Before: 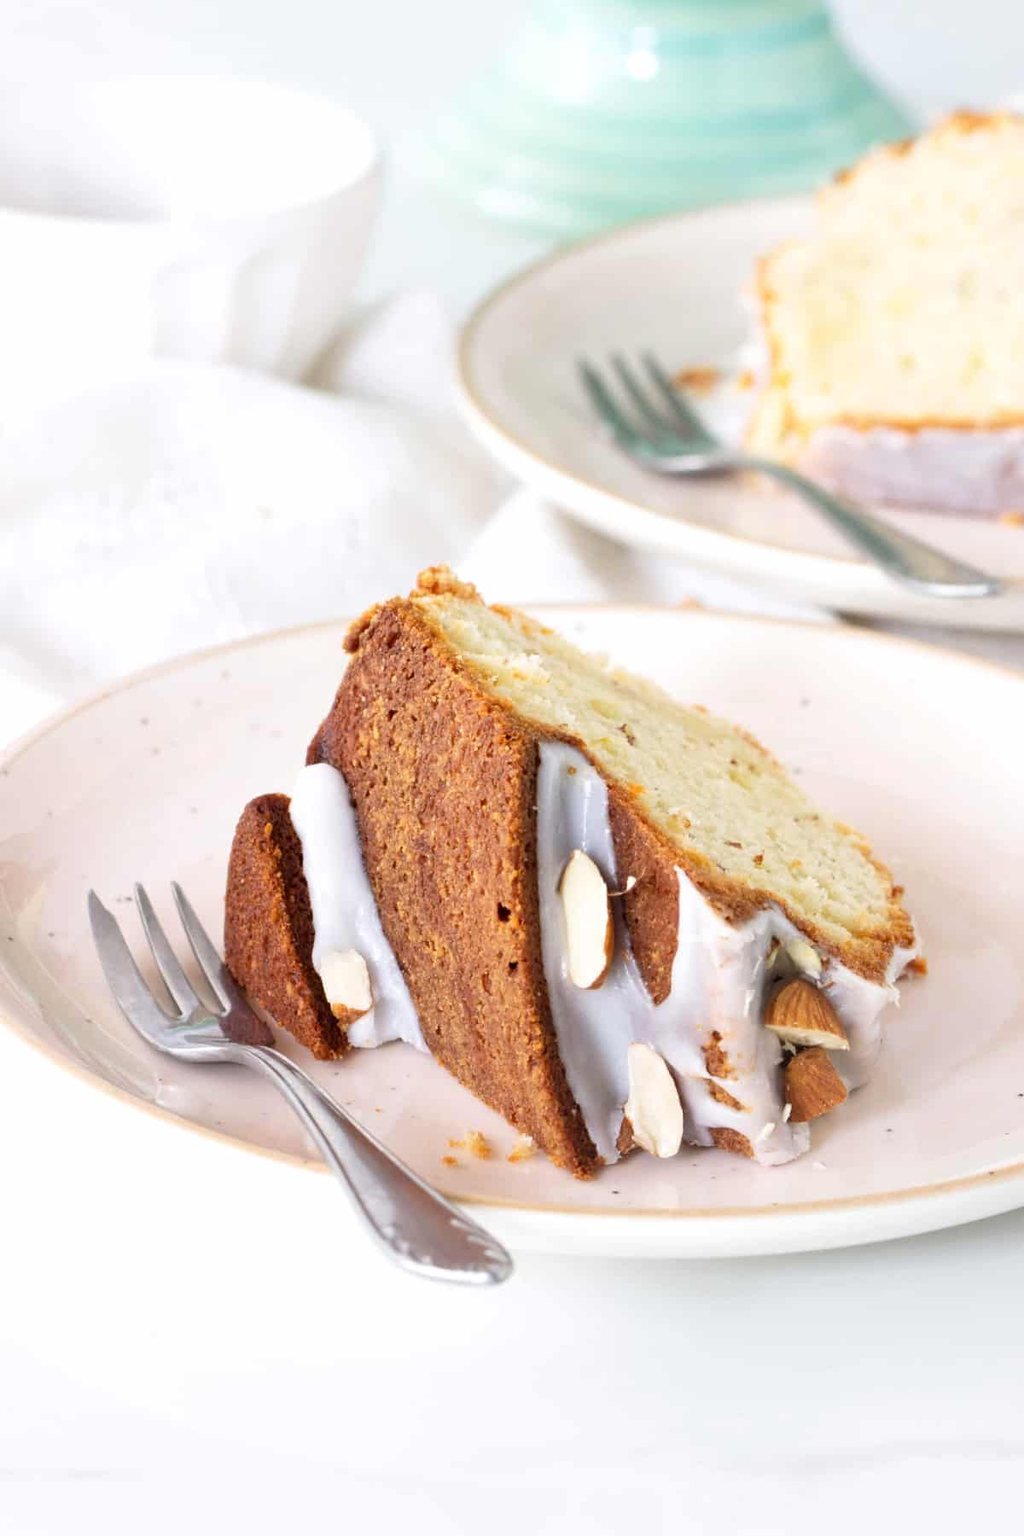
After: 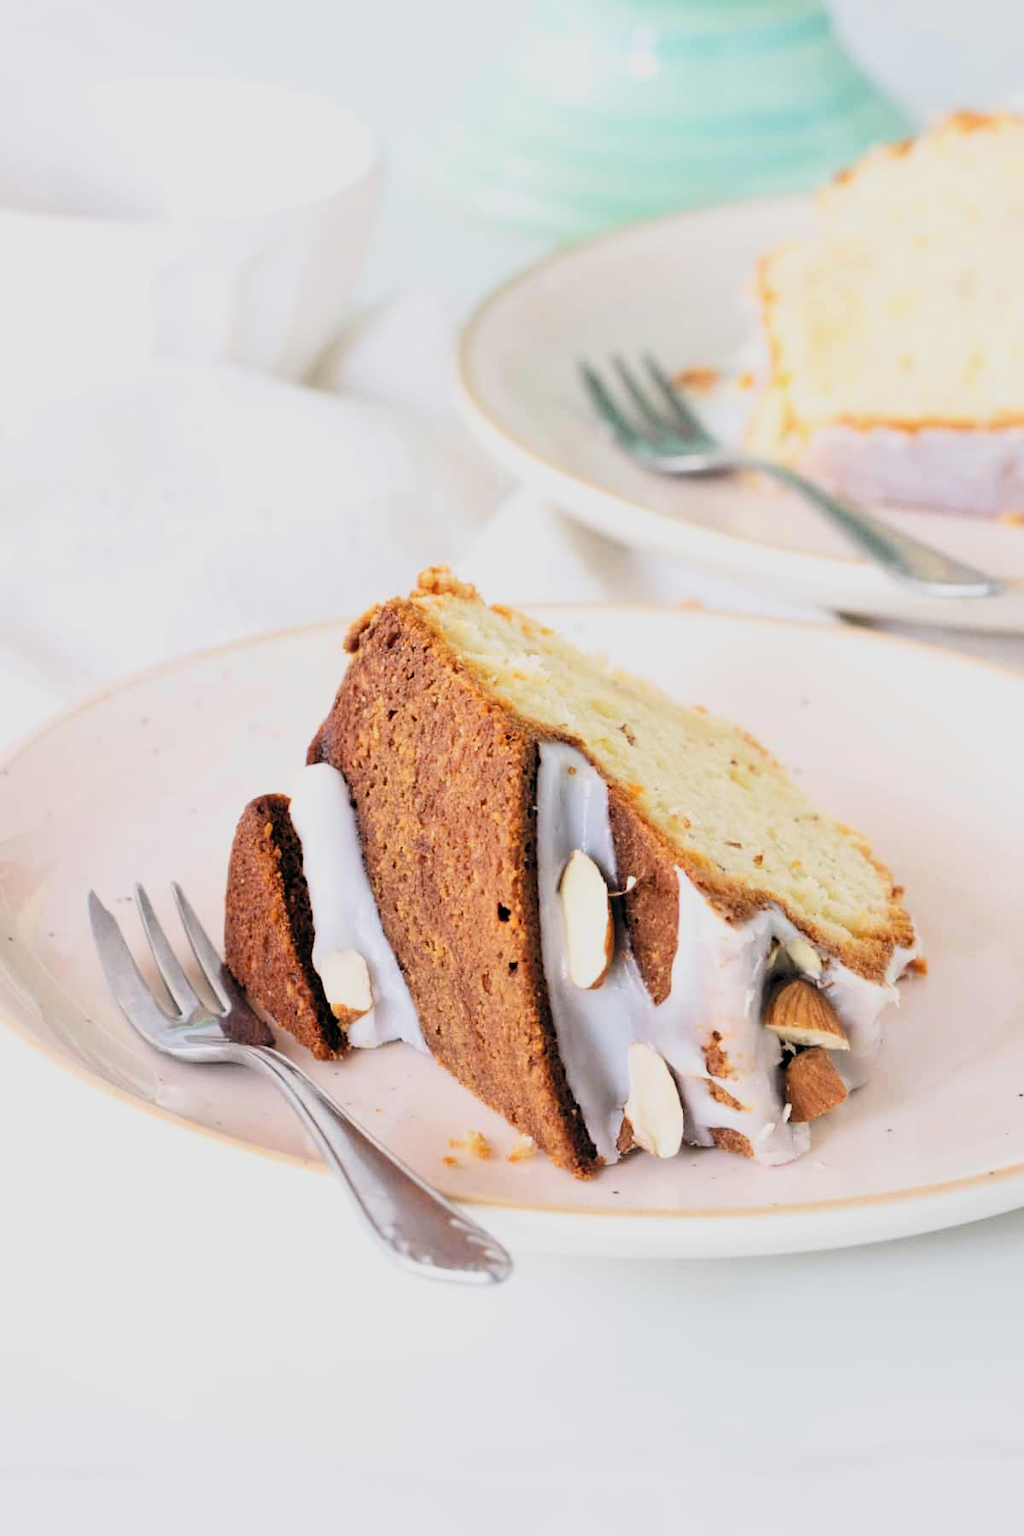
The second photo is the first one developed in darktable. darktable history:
filmic rgb: black relative exposure -5.08 EV, white relative exposure 3.95 EV, hardness 2.89, contrast 1.297, highlights saturation mix -29.07%, color science v6 (2022), iterations of high-quality reconstruction 10
